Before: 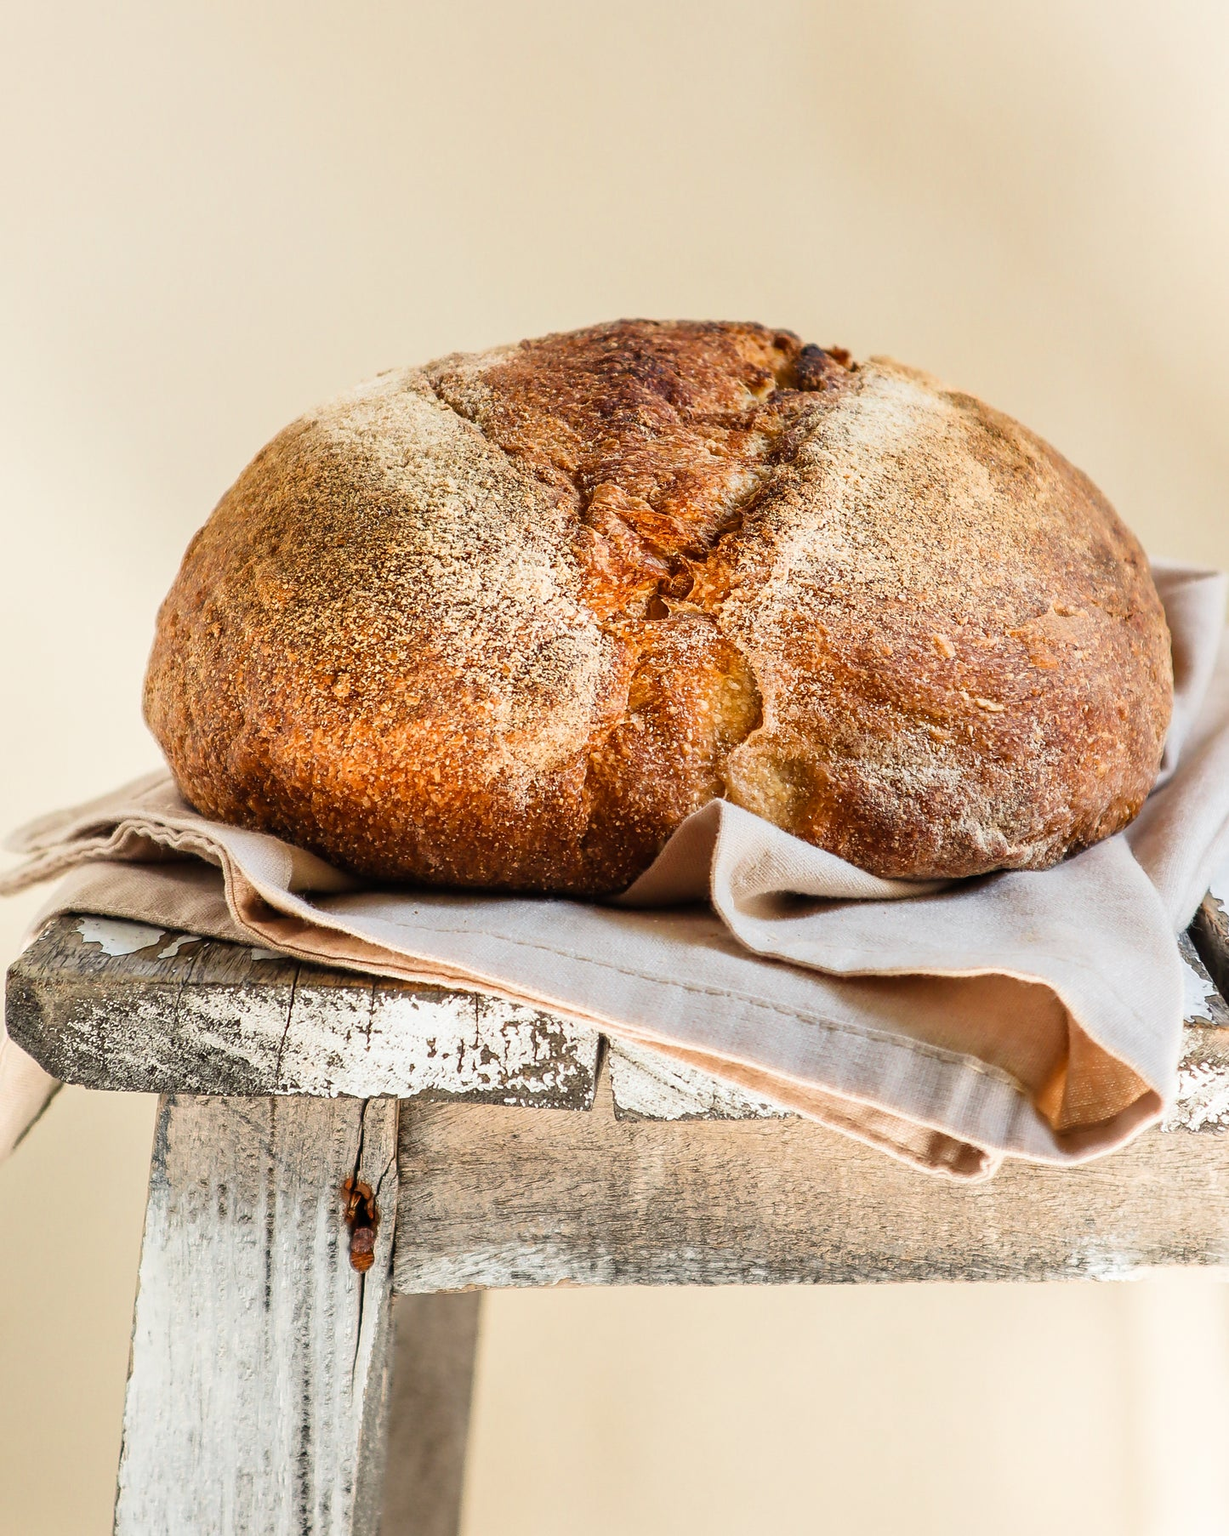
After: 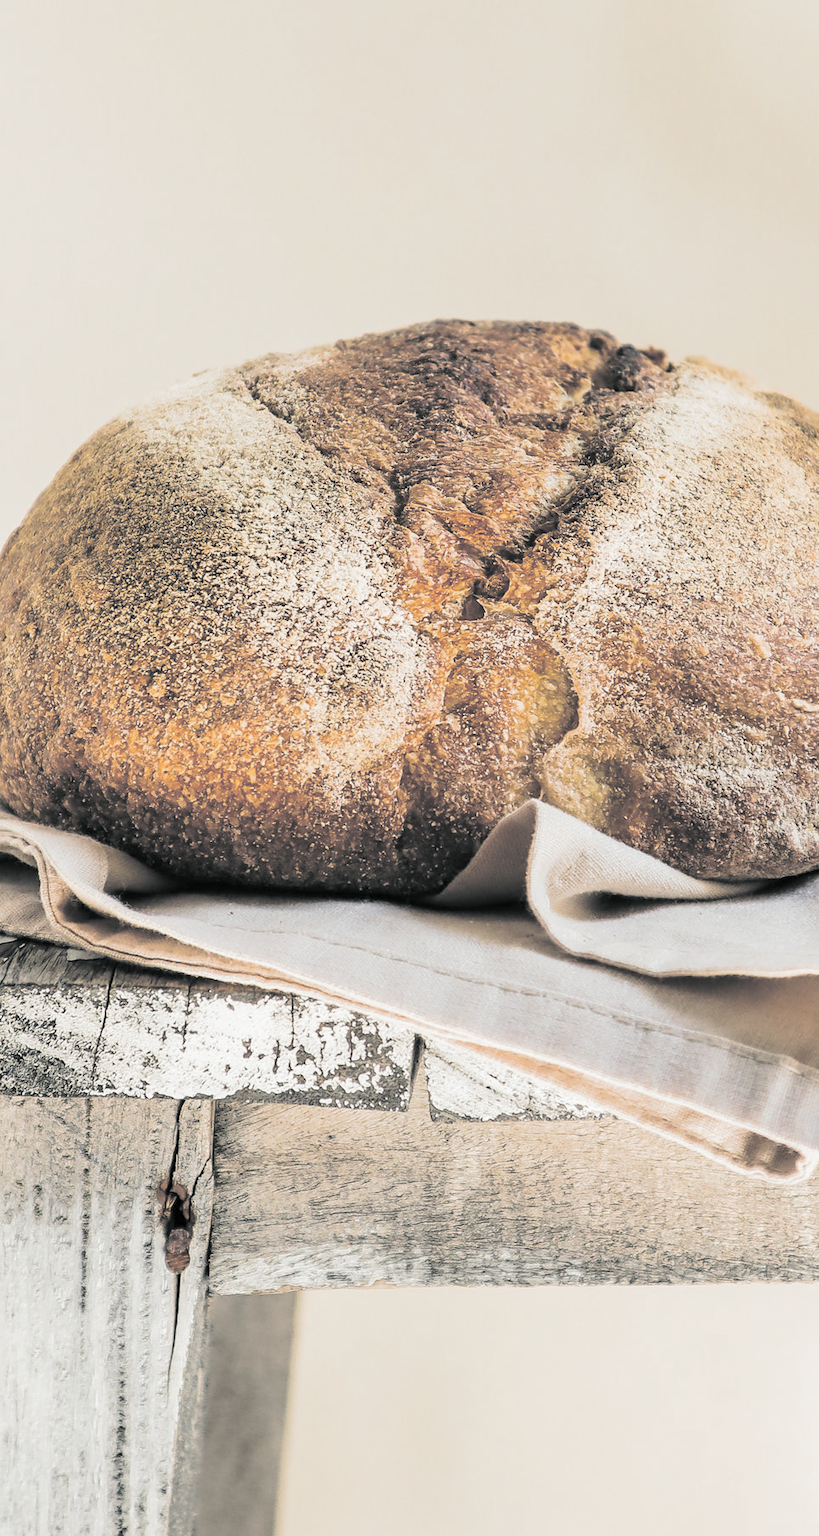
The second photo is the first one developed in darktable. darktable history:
base curve: curves: ch0 [(0, 0) (0.158, 0.273) (0.879, 0.895) (1, 1)], preserve colors none
split-toning: shadows › hue 190.8°, shadows › saturation 0.05, highlights › hue 54°, highlights › saturation 0.05, compress 0%
crop and rotate: left 15.055%, right 18.278%
